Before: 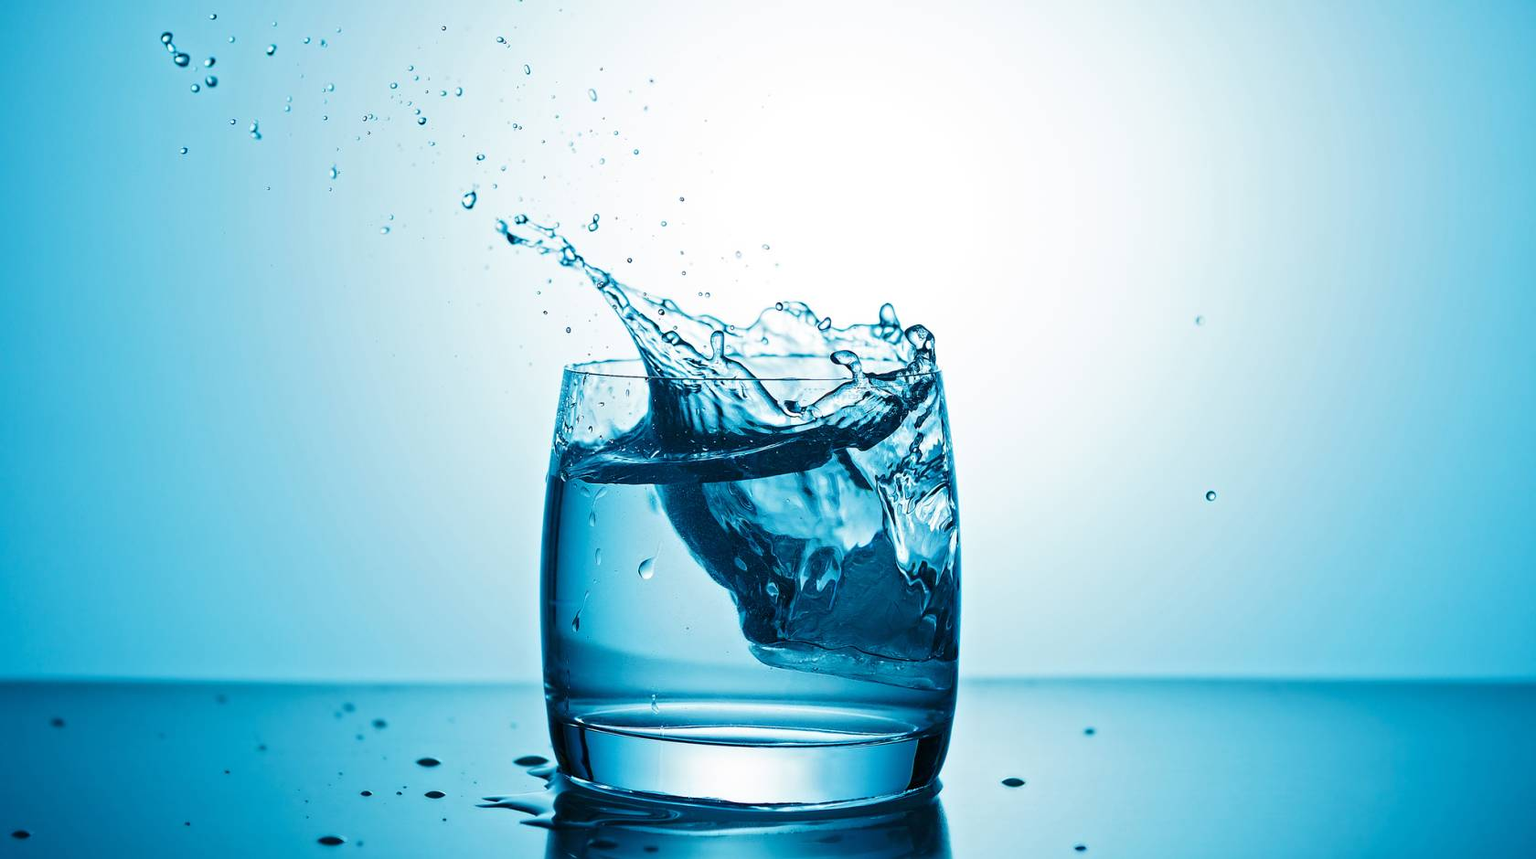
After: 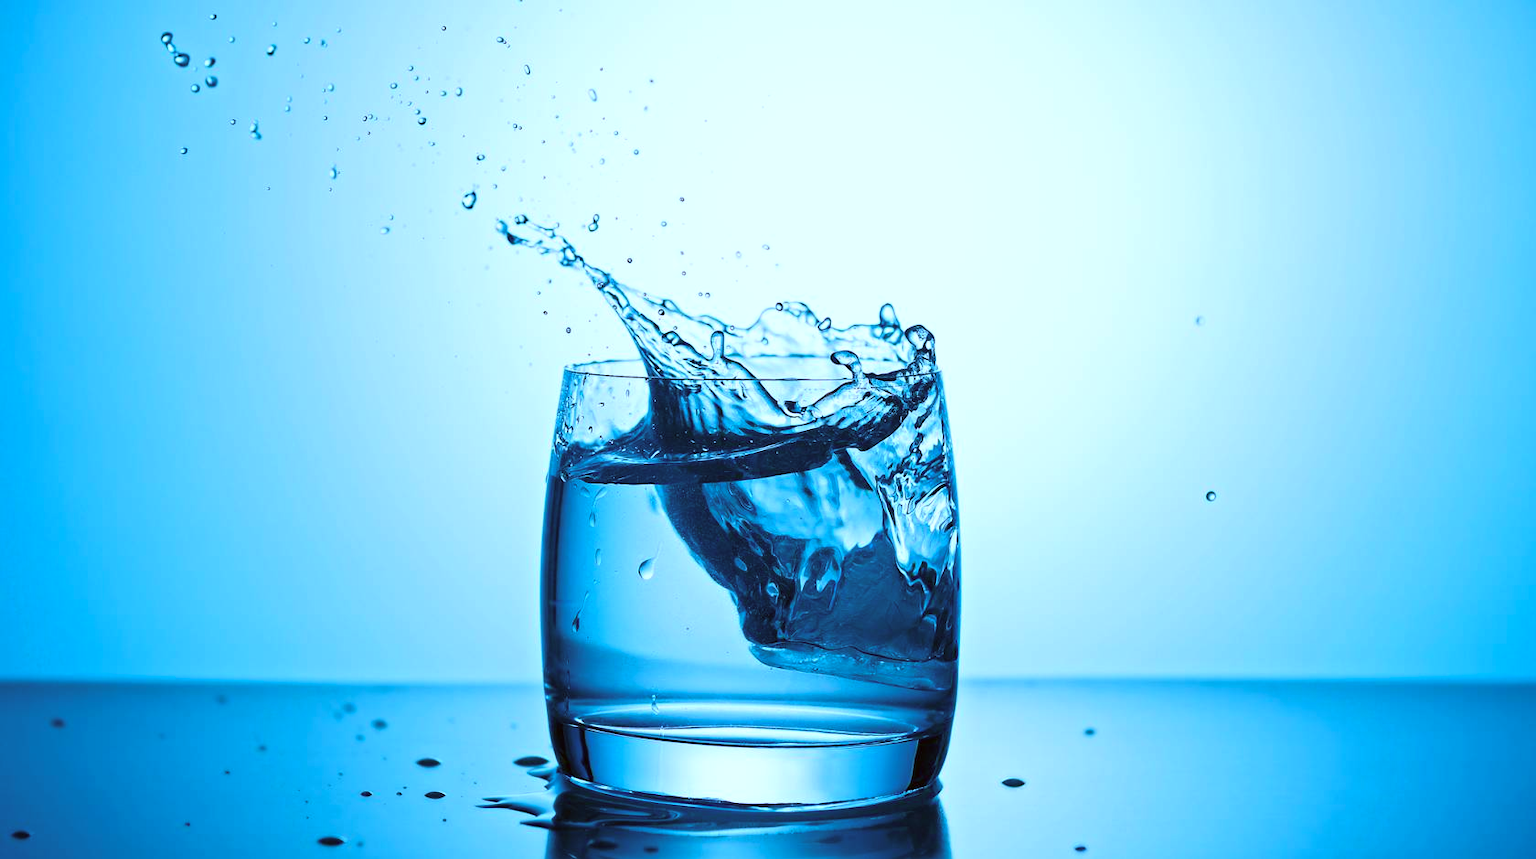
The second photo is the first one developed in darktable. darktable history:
color correction: highlights a* -3.28, highlights b* -6.24, shadows a* 3.1, shadows b* 5.19
color balance: on, module defaults
white balance: red 0.948, green 1.02, blue 1.176
